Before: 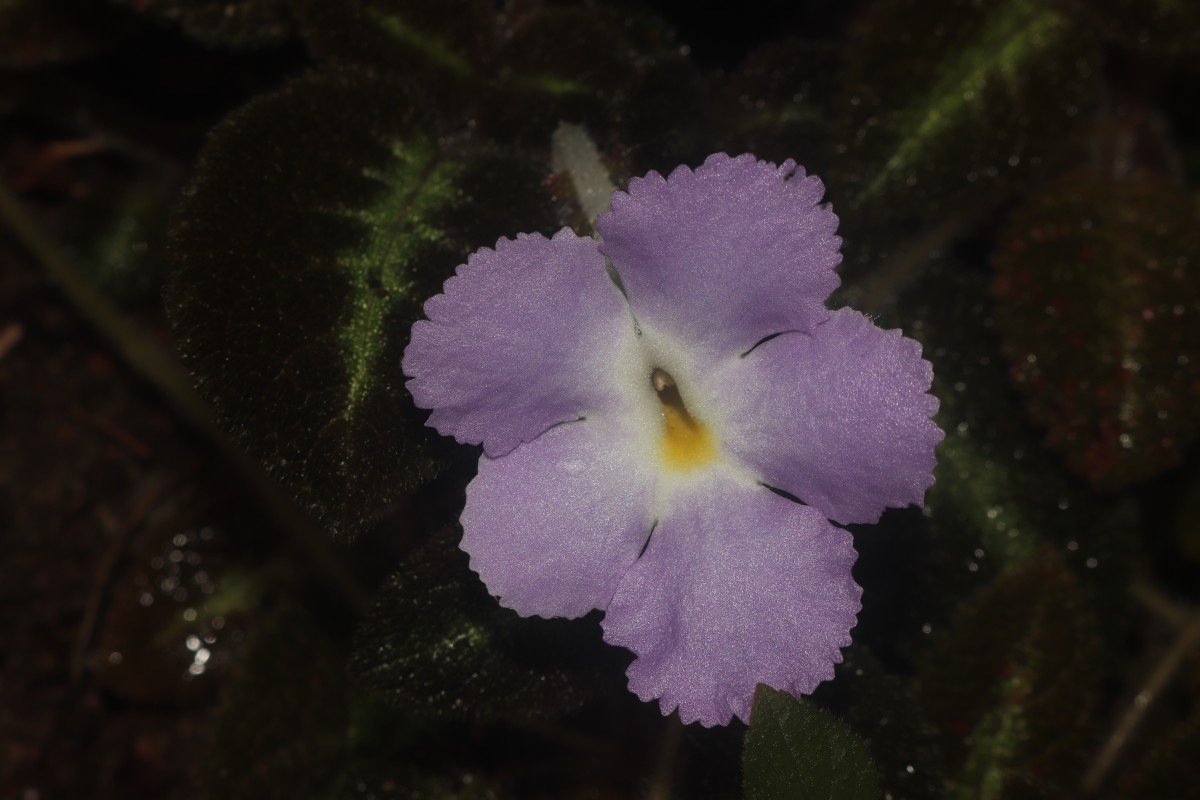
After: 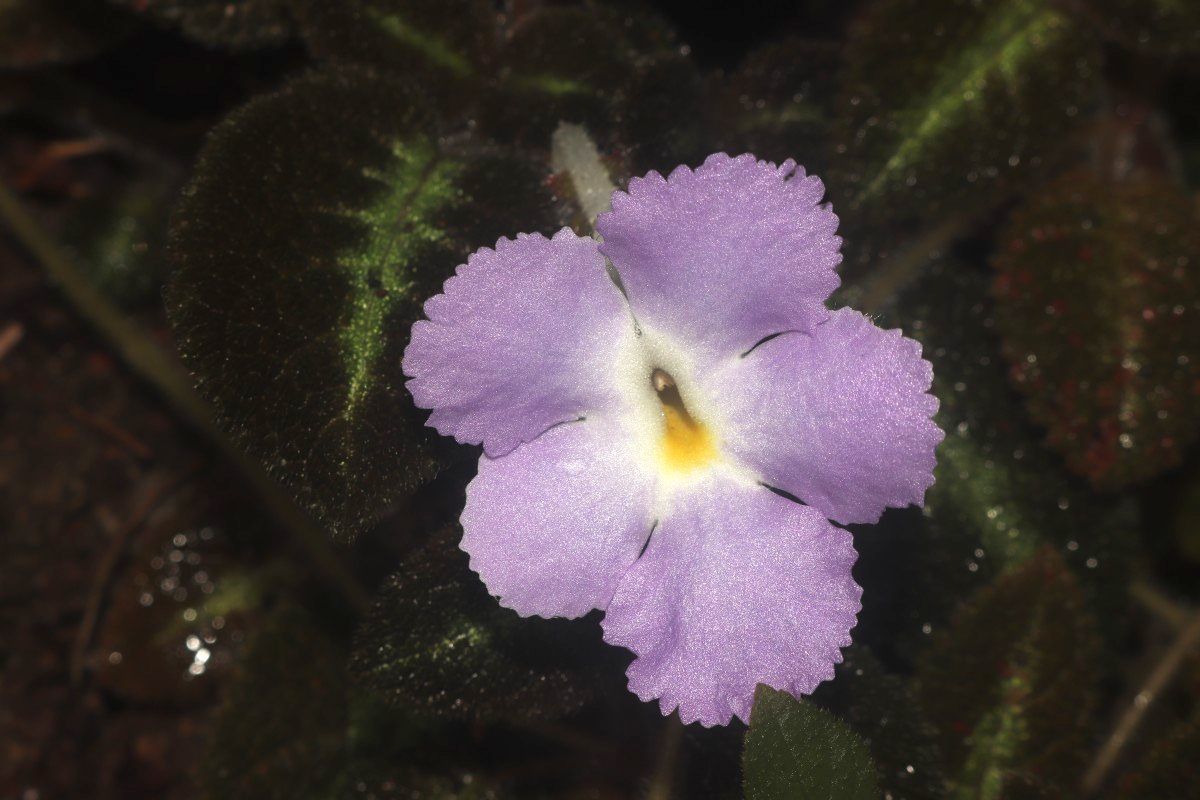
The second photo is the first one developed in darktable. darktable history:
exposure: black level correction 0, exposure 1.098 EV, compensate exposure bias true, compensate highlight preservation false
